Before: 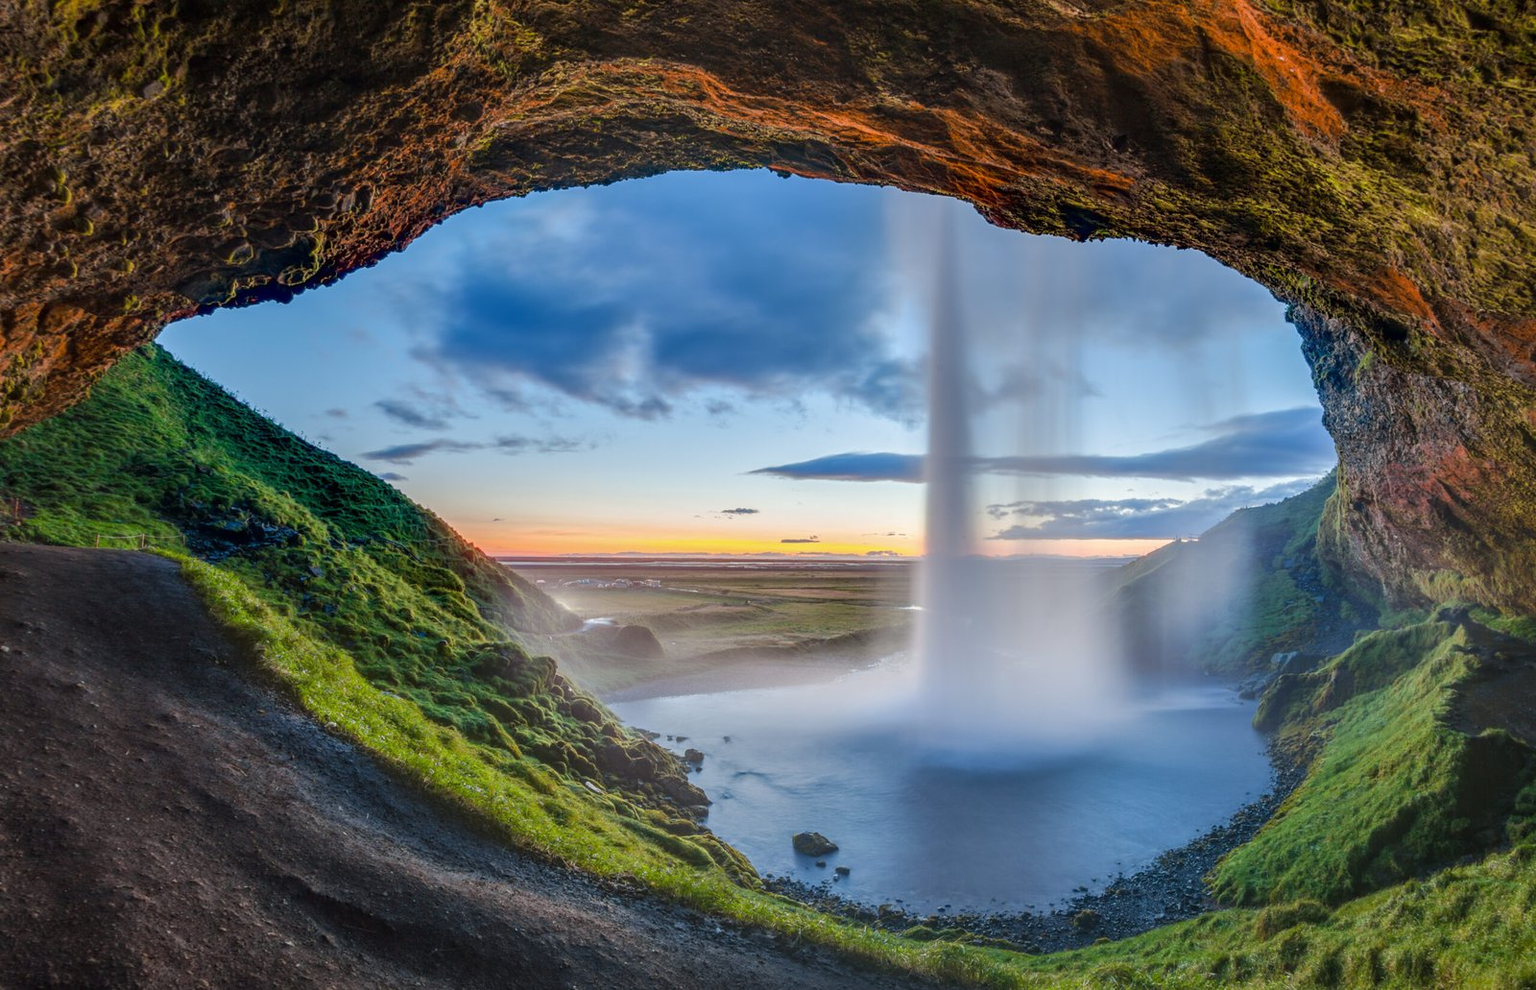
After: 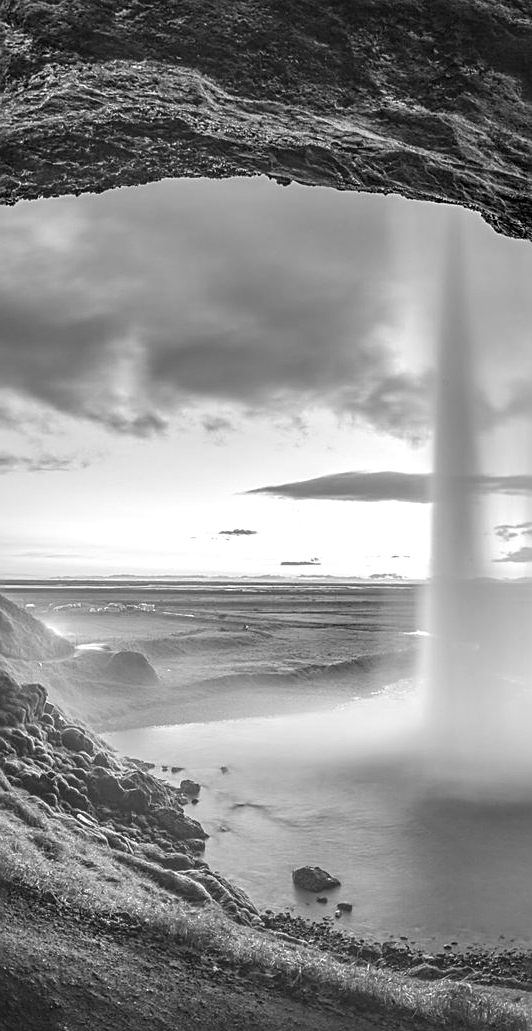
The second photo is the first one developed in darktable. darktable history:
sharpen: on, module defaults
crop: left 33.36%, right 33.36%
local contrast: mode bilateral grid, contrast 20, coarseness 50, detail 102%, midtone range 0.2
exposure: exposure 0.6 EV, compensate highlight preservation false
monochrome: a 32, b 64, size 2.3
